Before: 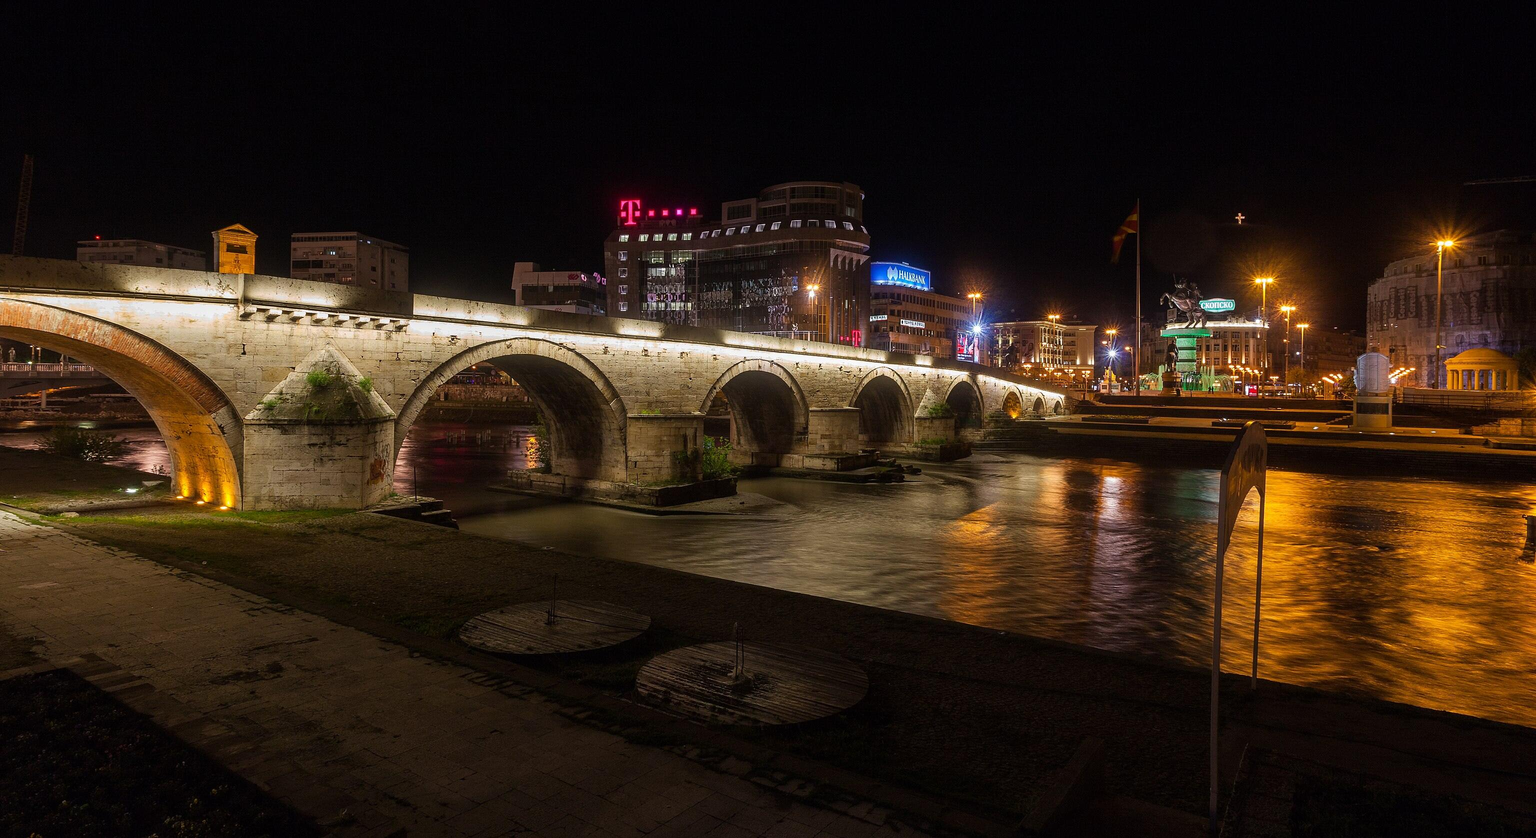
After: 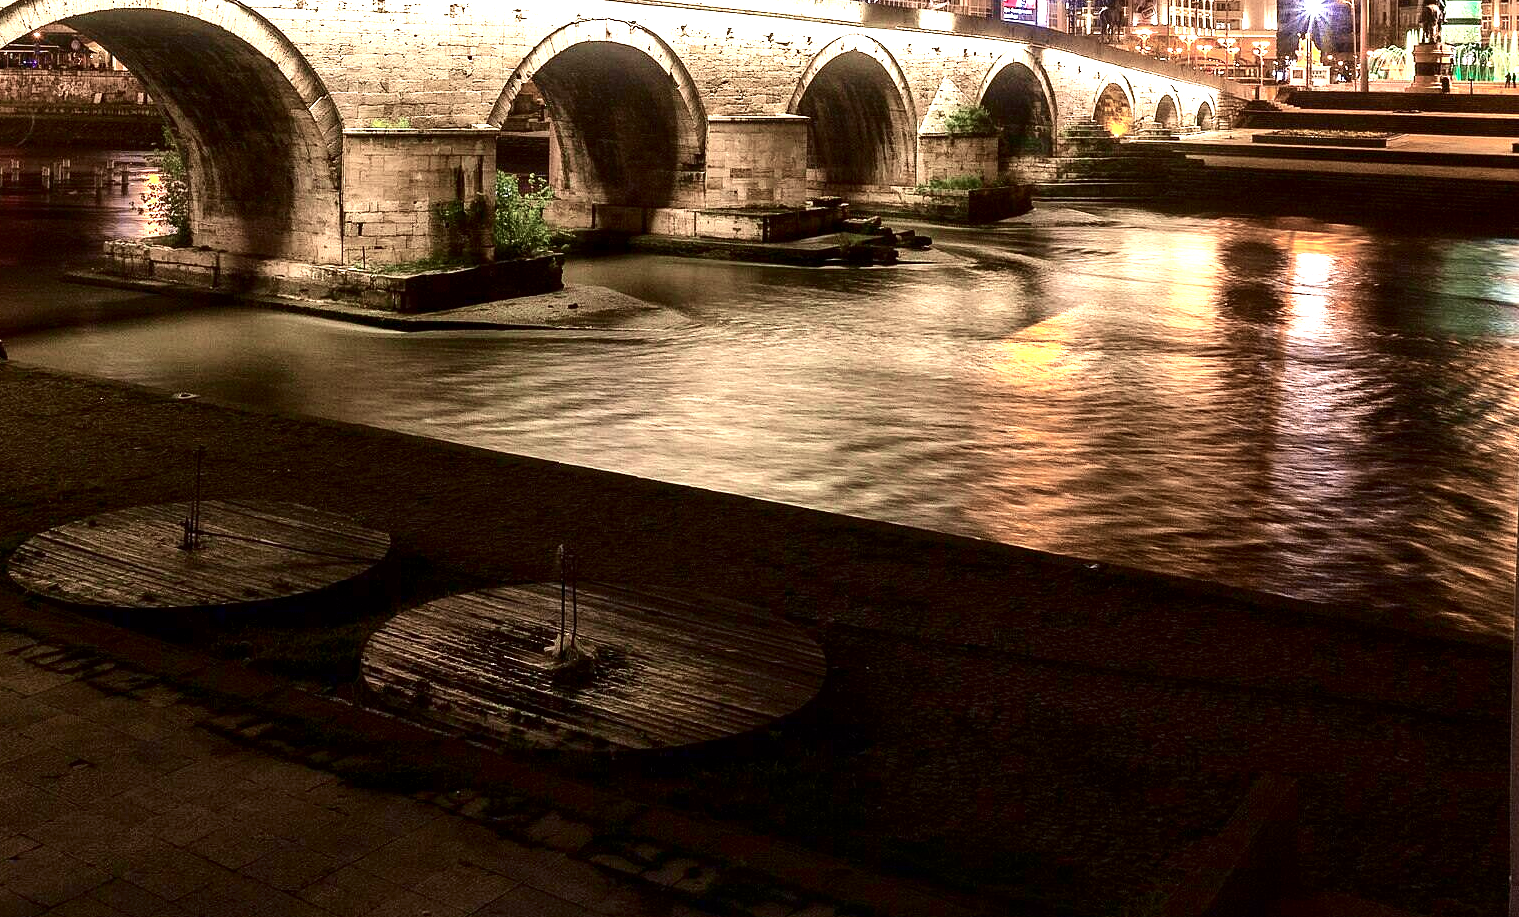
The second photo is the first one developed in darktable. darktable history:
crop: left 29.672%, top 41.786%, right 20.851%, bottom 3.487%
tone curve: curves: ch0 [(0, 0) (0.049, 0.01) (0.154, 0.081) (0.491, 0.519) (0.748, 0.765) (1, 0.919)]; ch1 [(0, 0) (0.172, 0.123) (0.317, 0.272) (0.401, 0.422) (0.499, 0.497) (0.531, 0.54) (0.615, 0.603) (0.741, 0.783) (1, 1)]; ch2 [(0, 0) (0.411, 0.424) (0.483, 0.478) (0.544, 0.56) (0.686, 0.638) (1, 1)], color space Lab, independent channels, preserve colors none
exposure: black level correction 0, exposure 1 EV, compensate highlight preservation false
color zones: curves: ch0 [(0.068, 0.464) (0.25, 0.5) (0.48, 0.508) (0.75, 0.536) (0.886, 0.476) (0.967, 0.456)]; ch1 [(0.066, 0.456) (0.25, 0.5) (0.616, 0.508) (0.746, 0.56) (0.934, 0.444)]
color correction: saturation 0.8
local contrast: mode bilateral grid, contrast 20, coarseness 50, detail 120%, midtone range 0.2
levels: levels [0, 0.374, 0.749]
